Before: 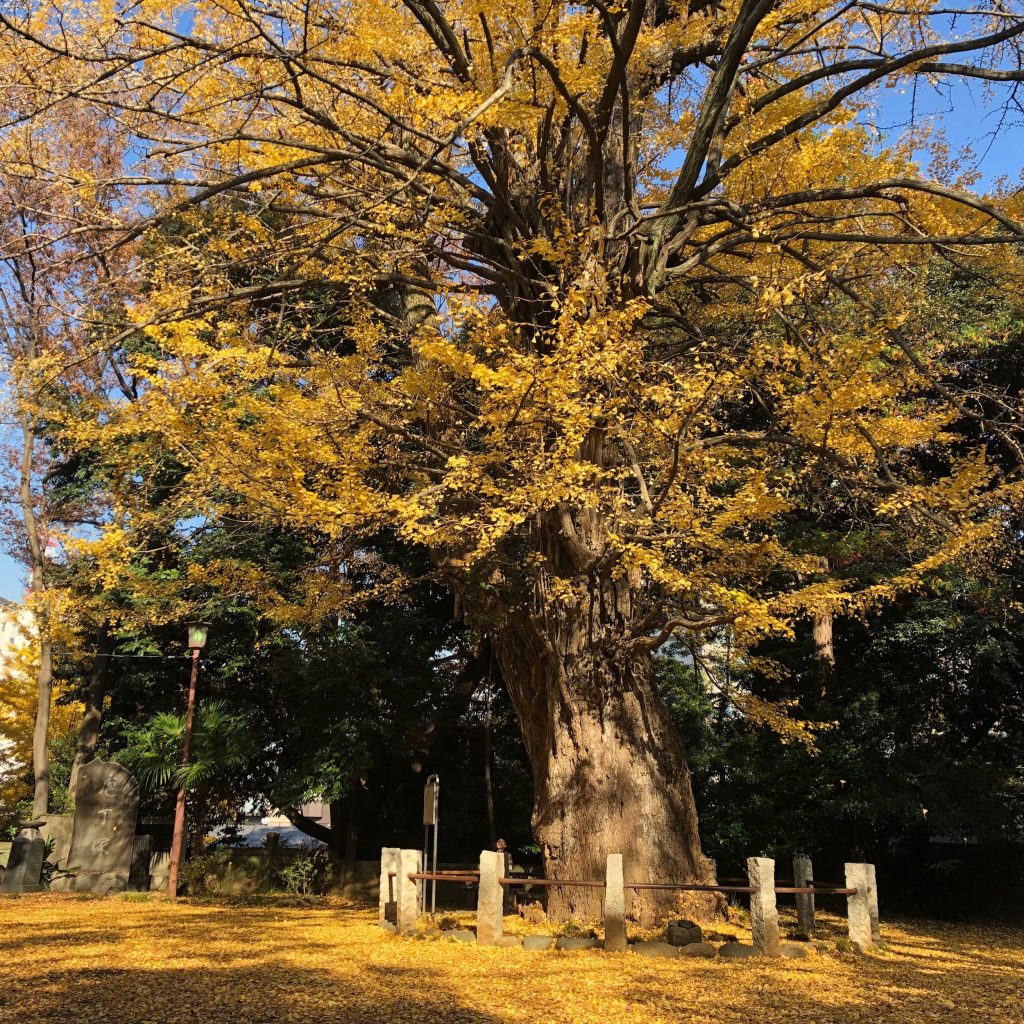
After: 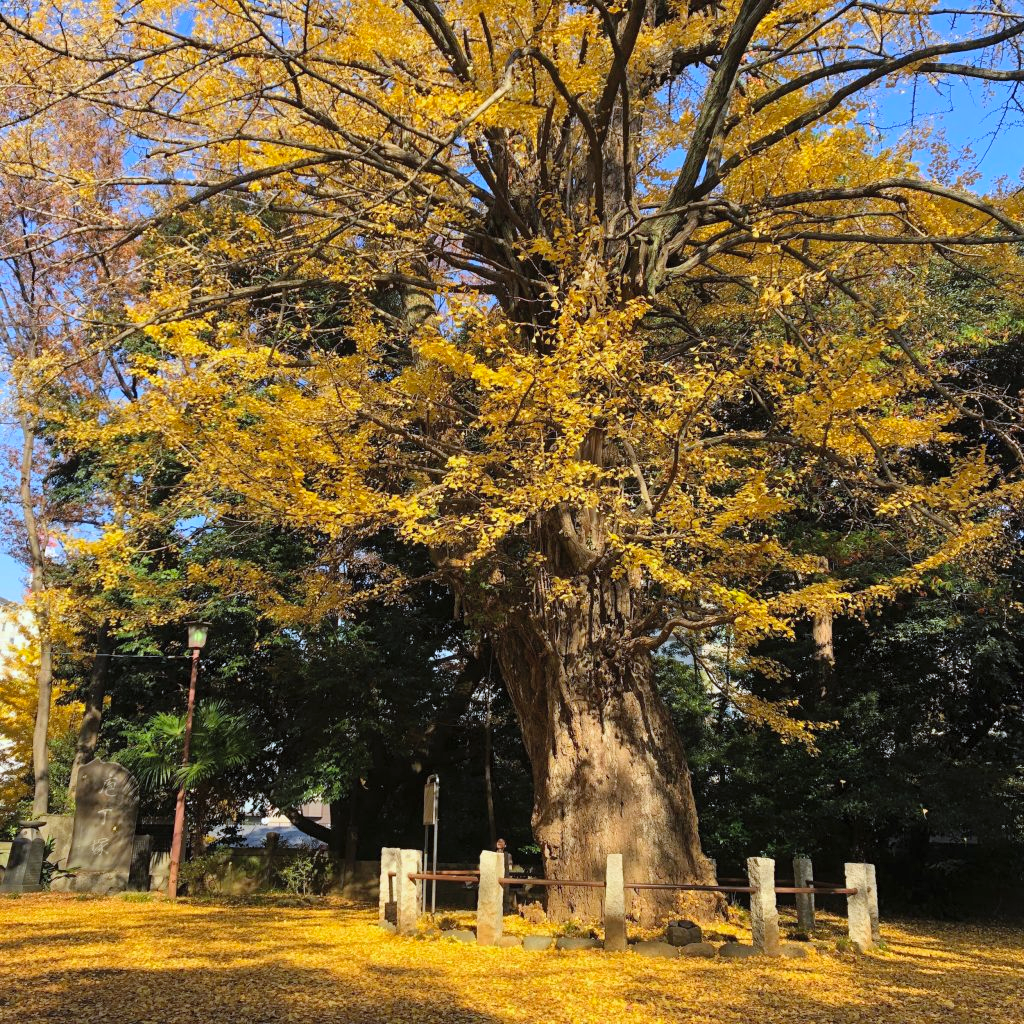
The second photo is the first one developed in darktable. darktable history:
contrast brightness saturation: brightness 0.09, saturation 0.19
white balance: red 0.954, blue 1.079
